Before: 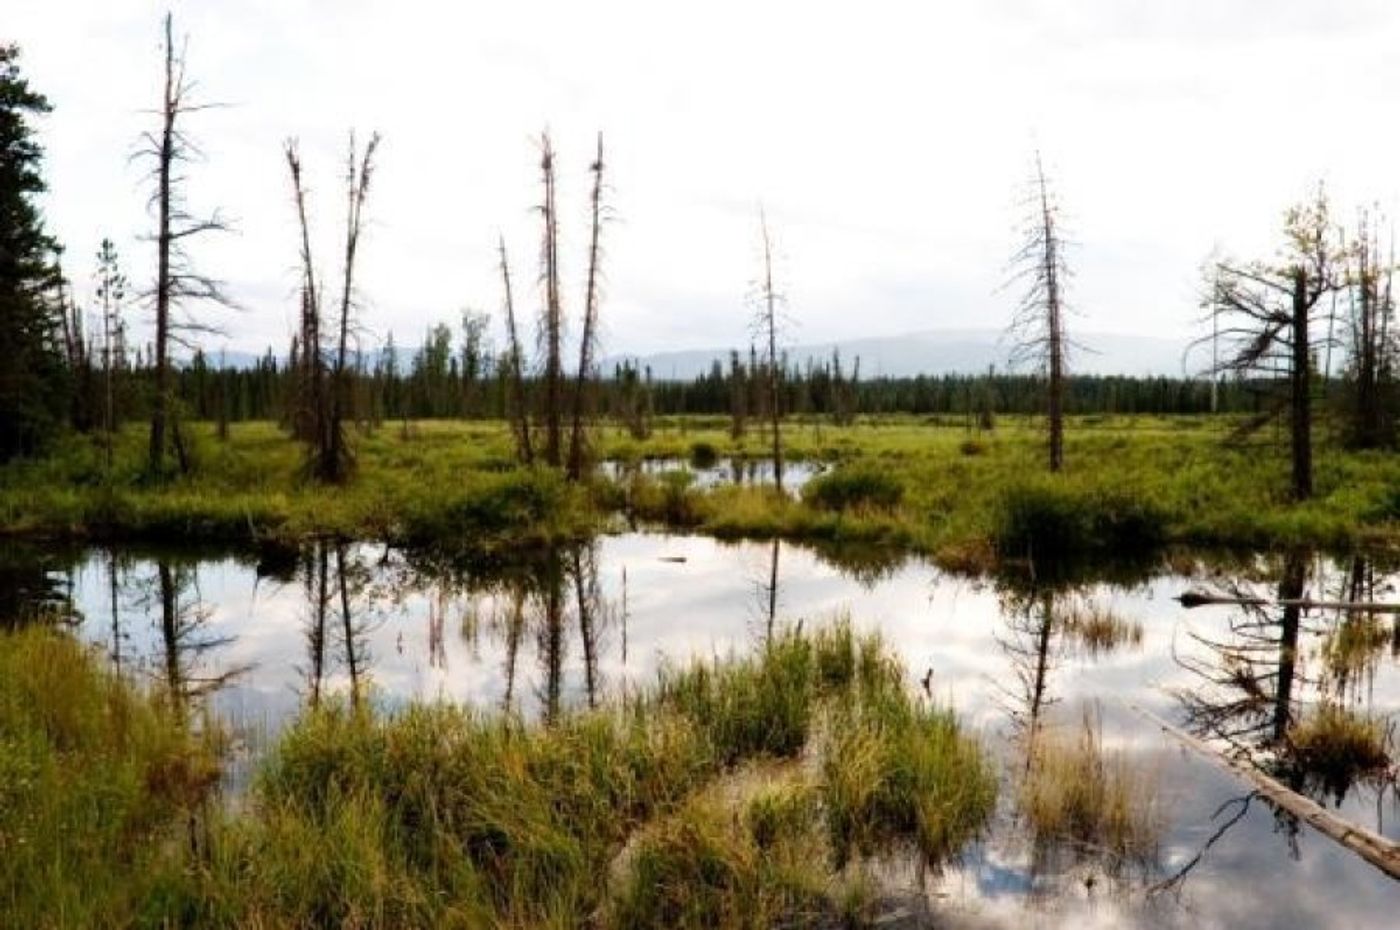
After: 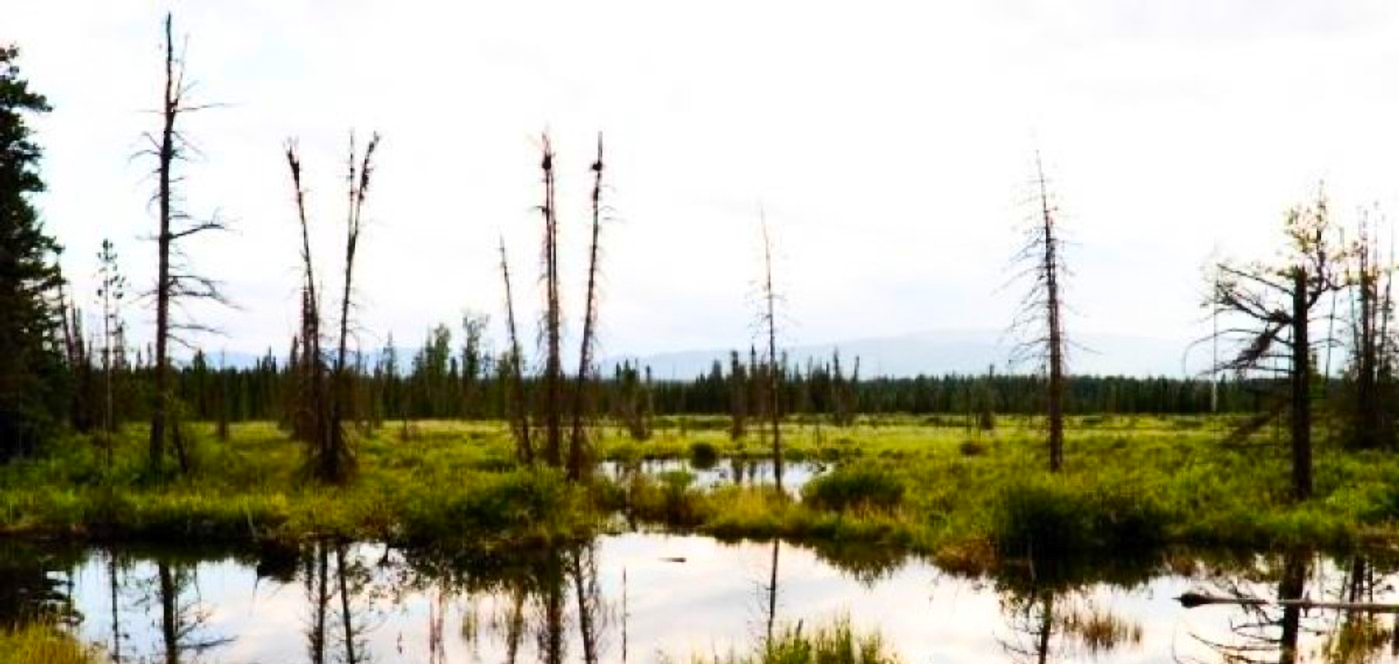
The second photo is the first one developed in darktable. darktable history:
contrast brightness saturation: contrast 0.23, brightness 0.1, saturation 0.29
crop: bottom 28.576%
shadows and highlights: soften with gaussian
